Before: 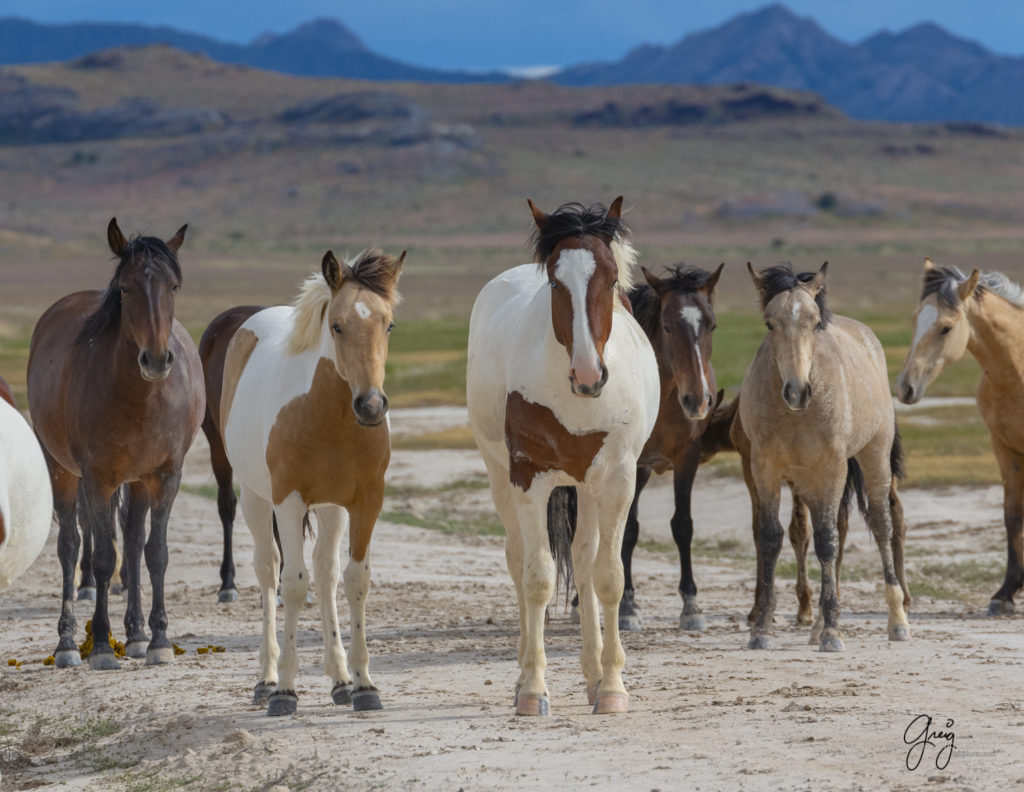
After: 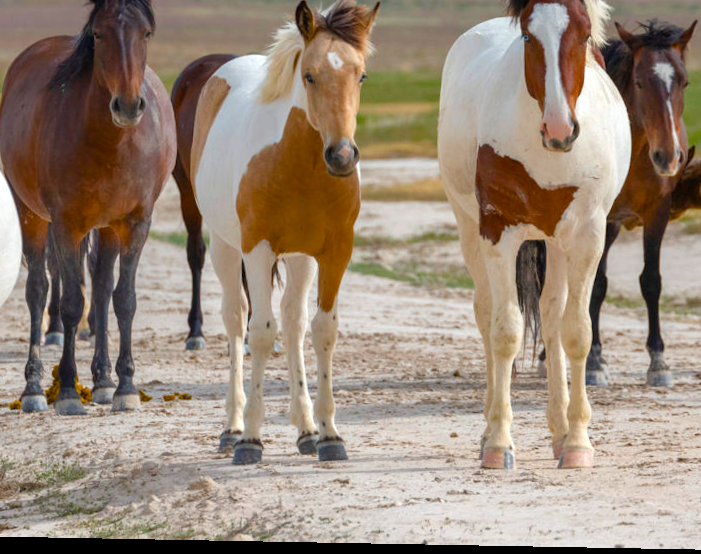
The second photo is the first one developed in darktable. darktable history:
crop and rotate: angle -1.06°, left 3.559%, top 31.664%, right 28.919%
color balance rgb: linear chroma grading › global chroma 5.971%, perceptual saturation grading › global saturation 20%, perceptual saturation grading › highlights -49.802%, perceptual saturation grading › shadows 24.353%, perceptual brilliance grading › global brilliance 12.402%, global vibrance 20%
